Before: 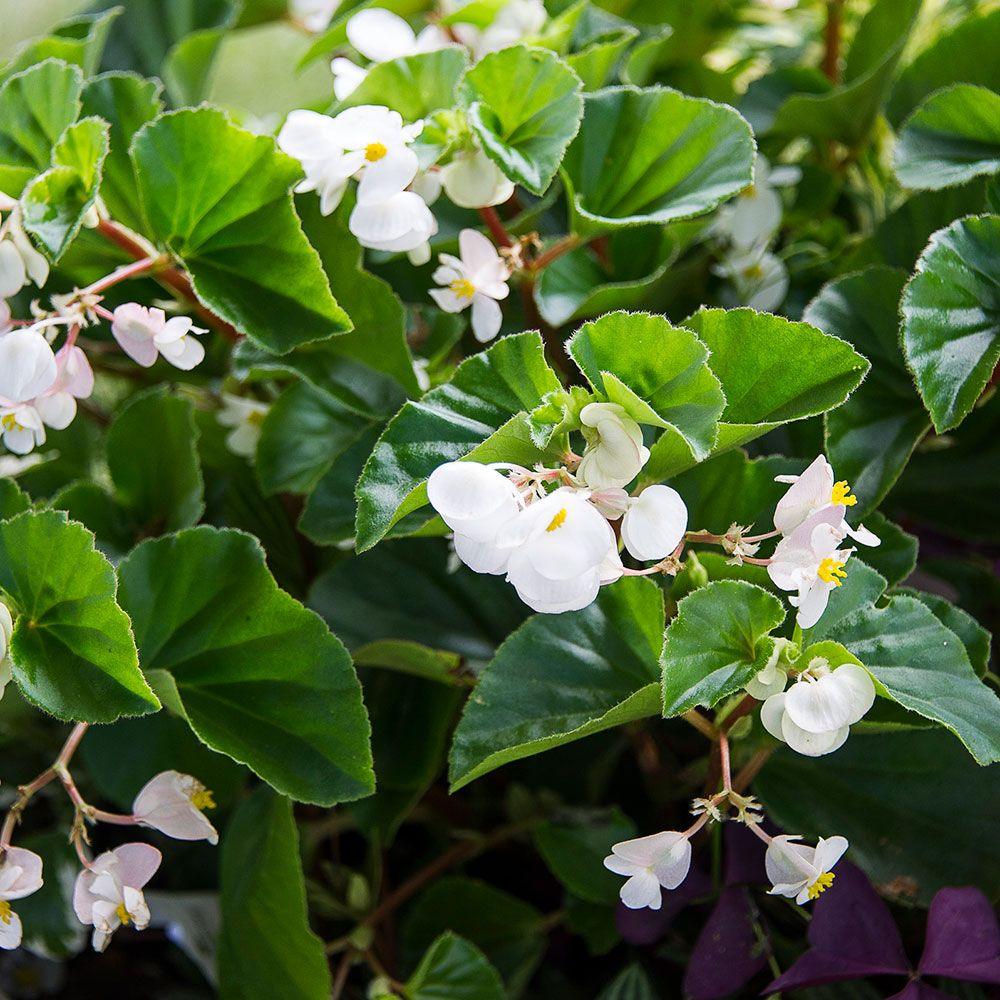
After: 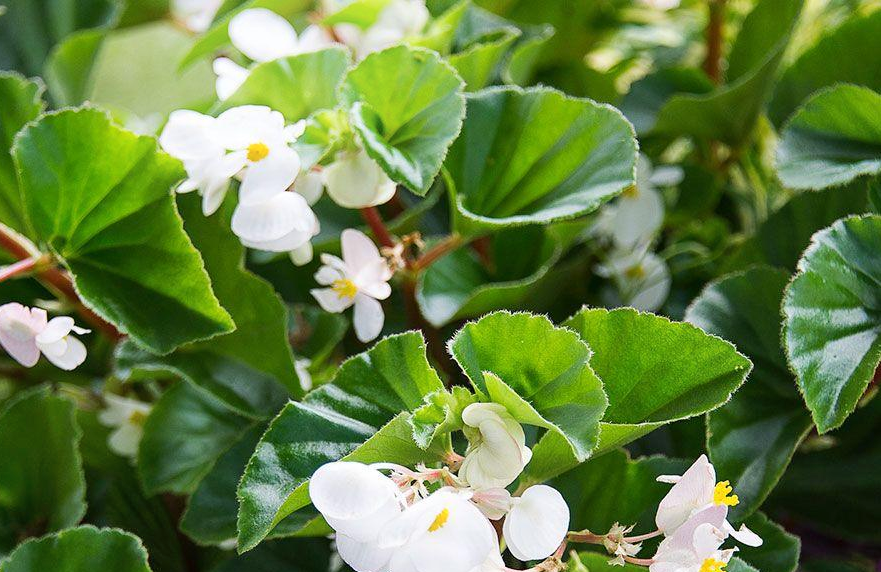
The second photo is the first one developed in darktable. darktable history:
shadows and highlights: highlights 70.7, soften with gaussian
crop and rotate: left 11.812%, bottom 42.776%
tone equalizer: on, module defaults
